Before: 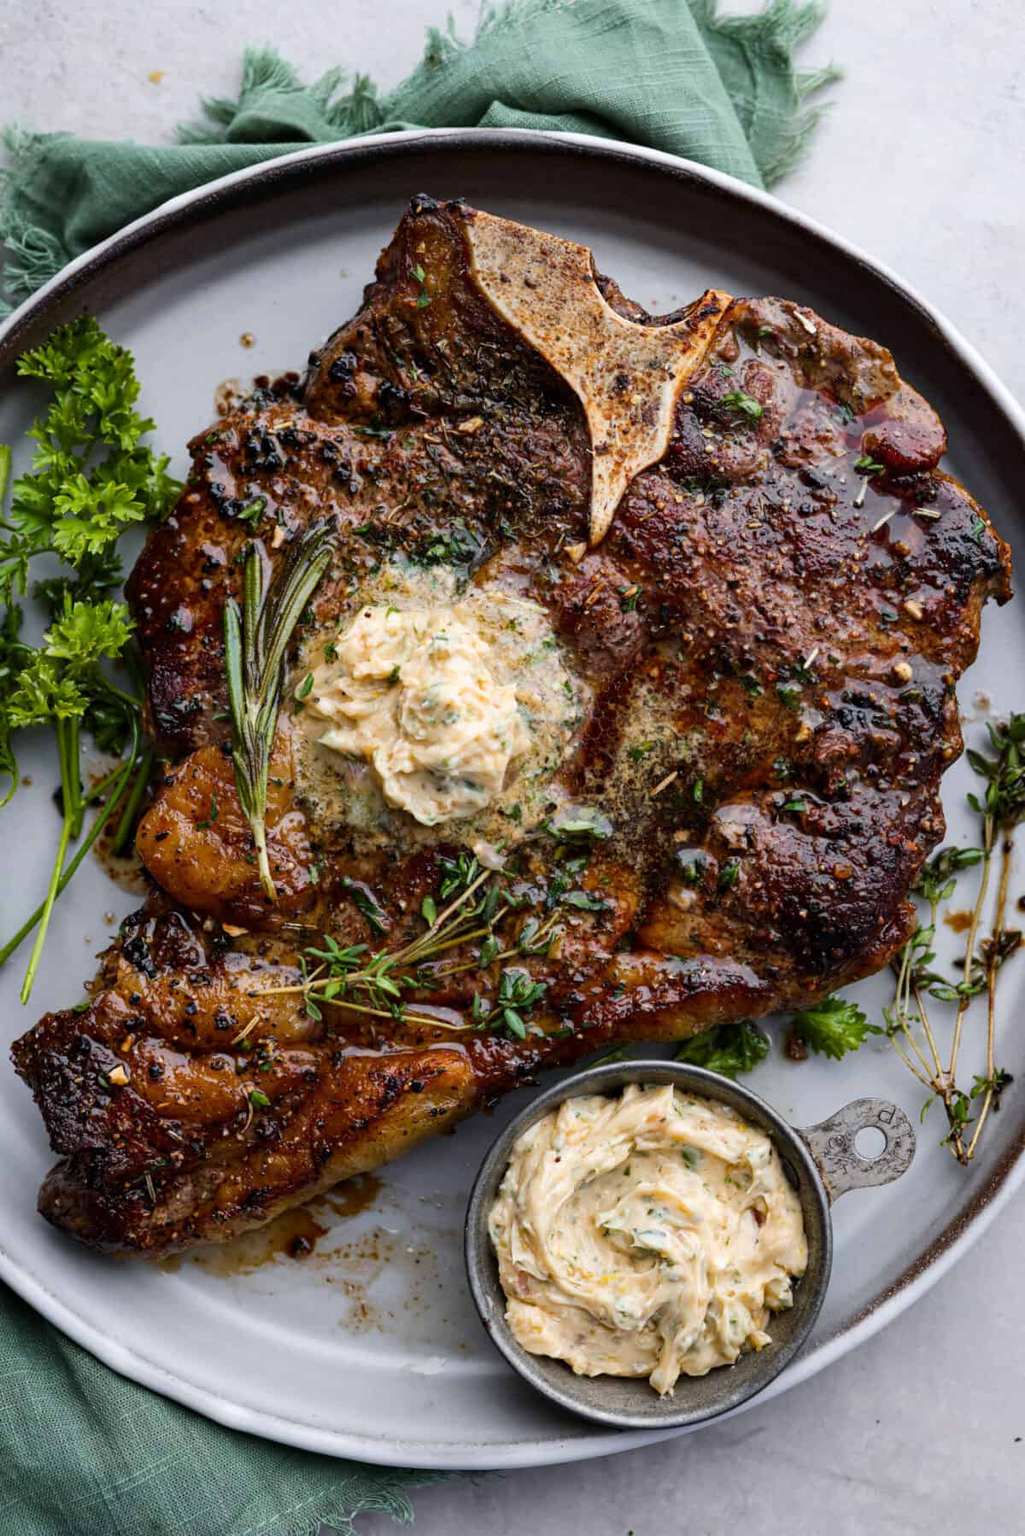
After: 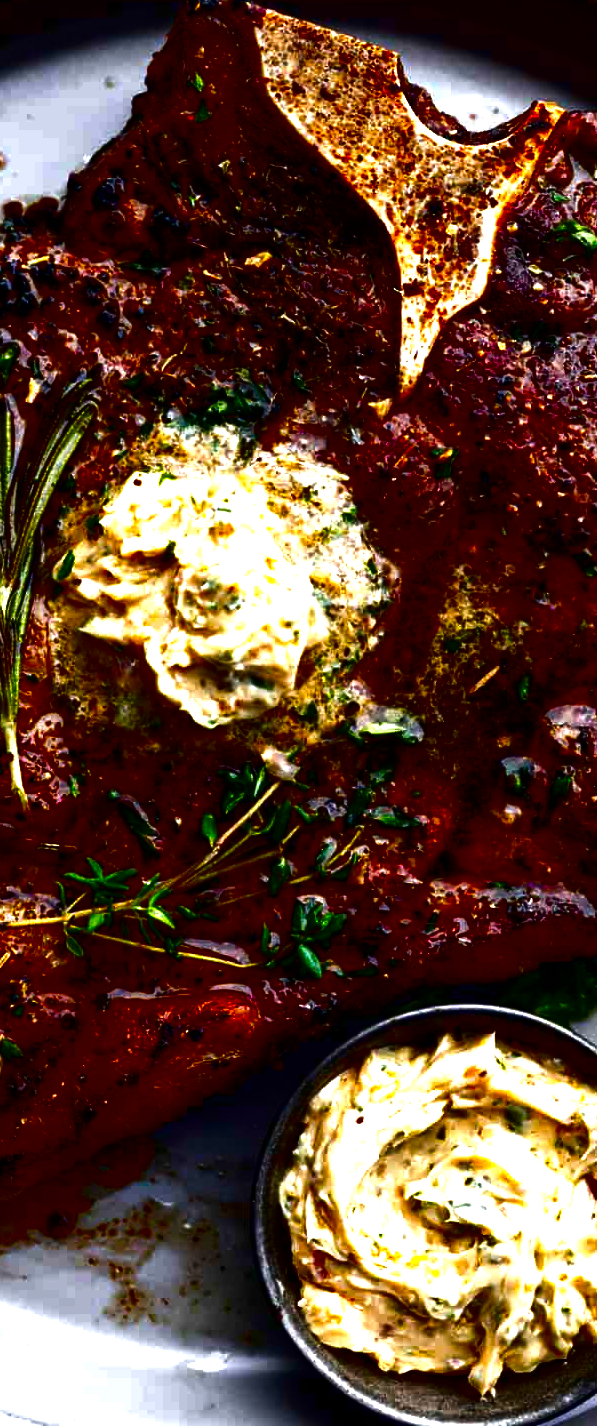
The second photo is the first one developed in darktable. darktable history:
tone equalizer: -8 EV -1.09 EV, -7 EV -1.03 EV, -6 EV -0.827 EV, -5 EV -0.576 EV, -3 EV 0.593 EV, -2 EV 0.873 EV, -1 EV 1 EV, +0 EV 1.08 EV, edges refinement/feathering 500, mask exposure compensation -1.57 EV, preserve details no
crop and rotate: angle 0.011°, left 24.41%, top 13.254%, right 25.764%, bottom 7.427%
contrast brightness saturation: brightness -0.996, saturation 0.987
